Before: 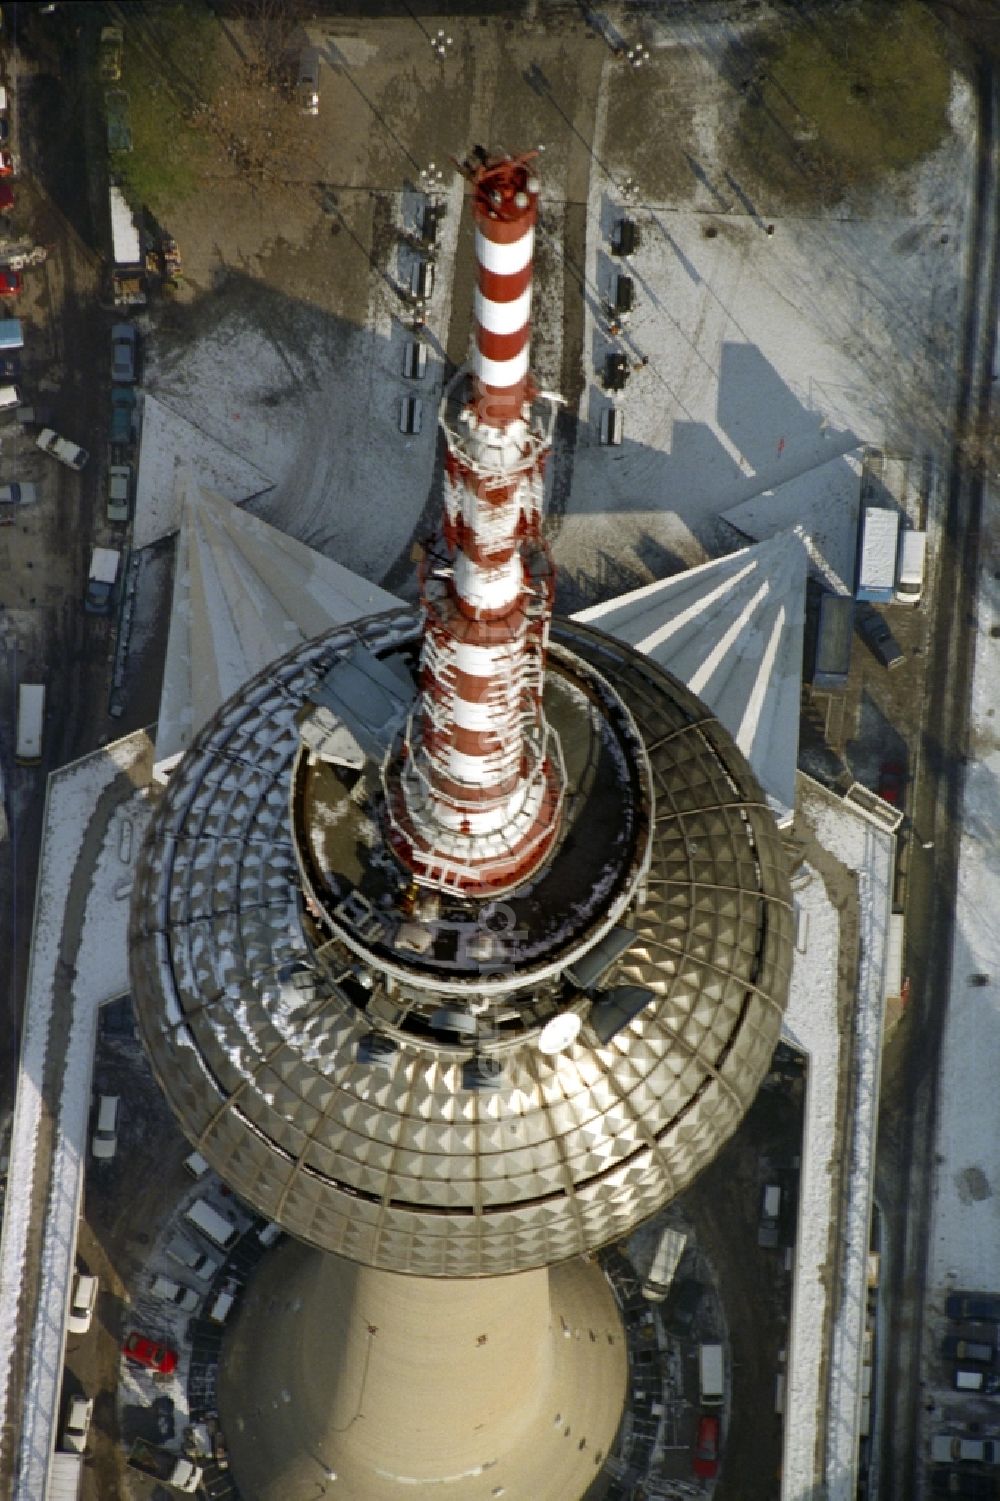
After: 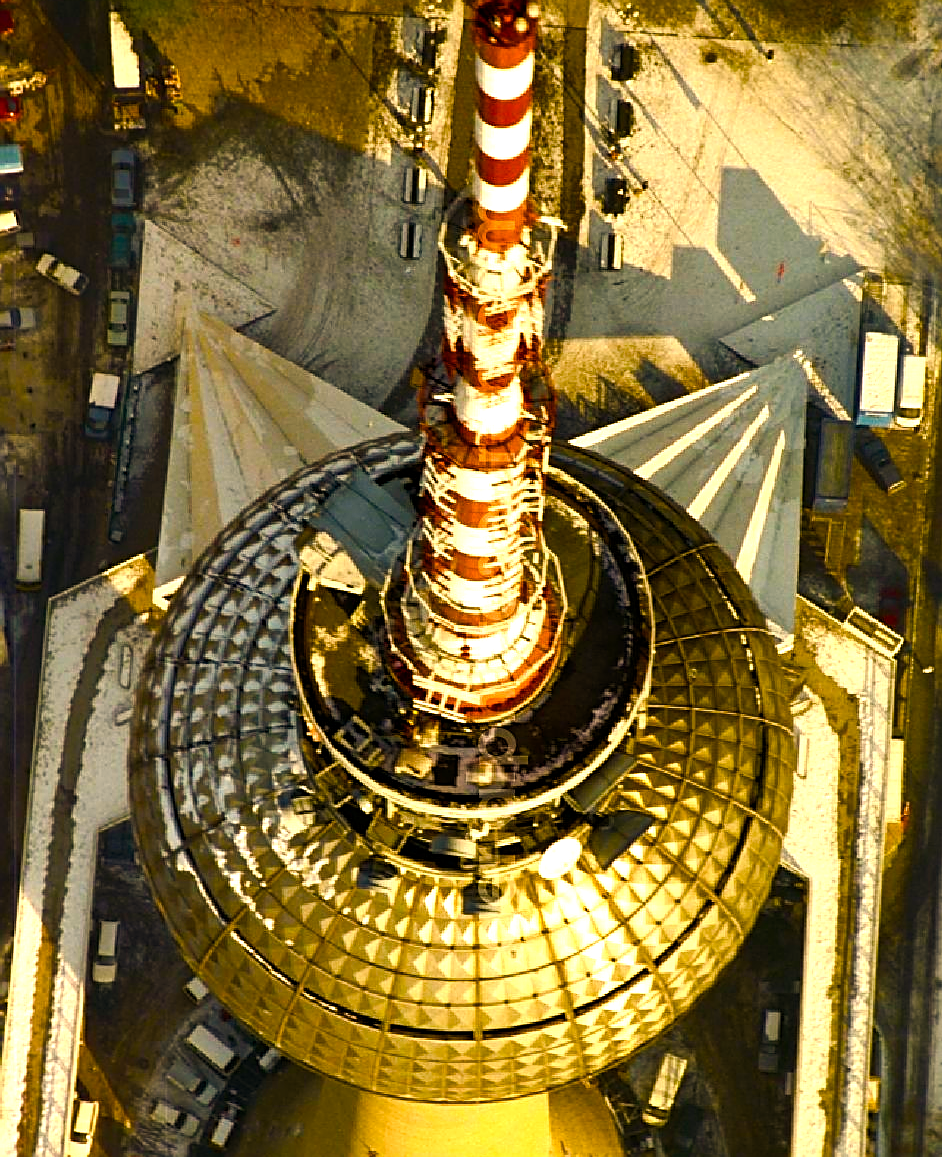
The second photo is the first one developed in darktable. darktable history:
sharpen: on, module defaults
color balance rgb: linear chroma grading › shadows 10%, linear chroma grading › highlights 10%, linear chroma grading › global chroma 15%, linear chroma grading › mid-tones 15%, perceptual saturation grading › global saturation 40%, perceptual saturation grading › highlights -25%, perceptual saturation grading › mid-tones 35%, perceptual saturation grading › shadows 35%, perceptual brilliance grading › global brilliance 11.29%, global vibrance 11.29%
tone equalizer: -8 EV -0.75 EV, -7 EV -0.7 EV, -6 EV -0.6 EV, -5 EV -0.4 EV, -3 EV 0.4 EV, -2 EV 0.6 EV, -1 EV 0.7 EV, +0 EV 0.75 EV, edges refinement/feathering 500, mask exposure compensation -1.57 EV, preserve details no
crop and rotate: angle 0.03°, top 11.643%, right 5.651%, bottom 11.189%
white balance: red 1.138, green 0.996, blue 0.812
